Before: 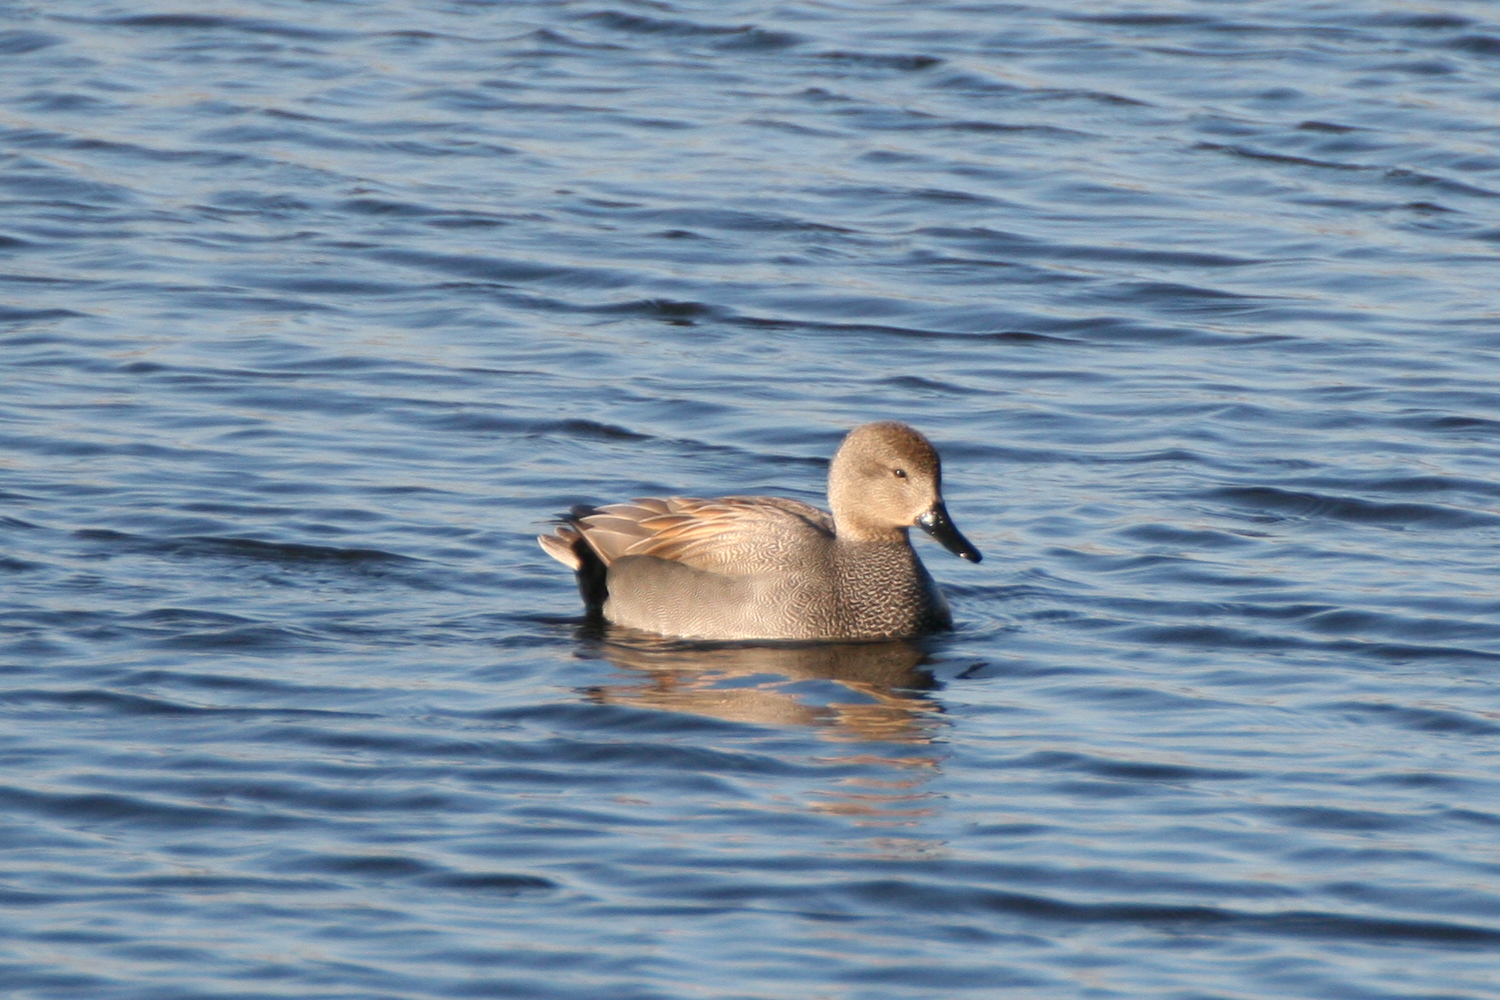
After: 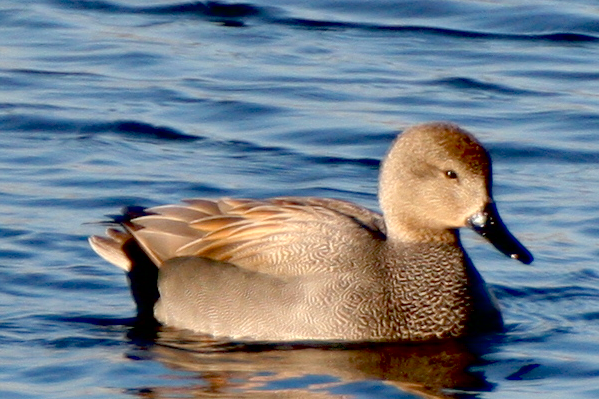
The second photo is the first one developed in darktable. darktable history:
contrast brightness saturation: saturation 0.1
crop: left 30%, top 30%, right 30%, bottom 30%
exposure: black level correction 0.047, exposure 0.013 EV, compensate highlight preservation false
shadows and highlights: low approximation 0.01, soften with gaussian
